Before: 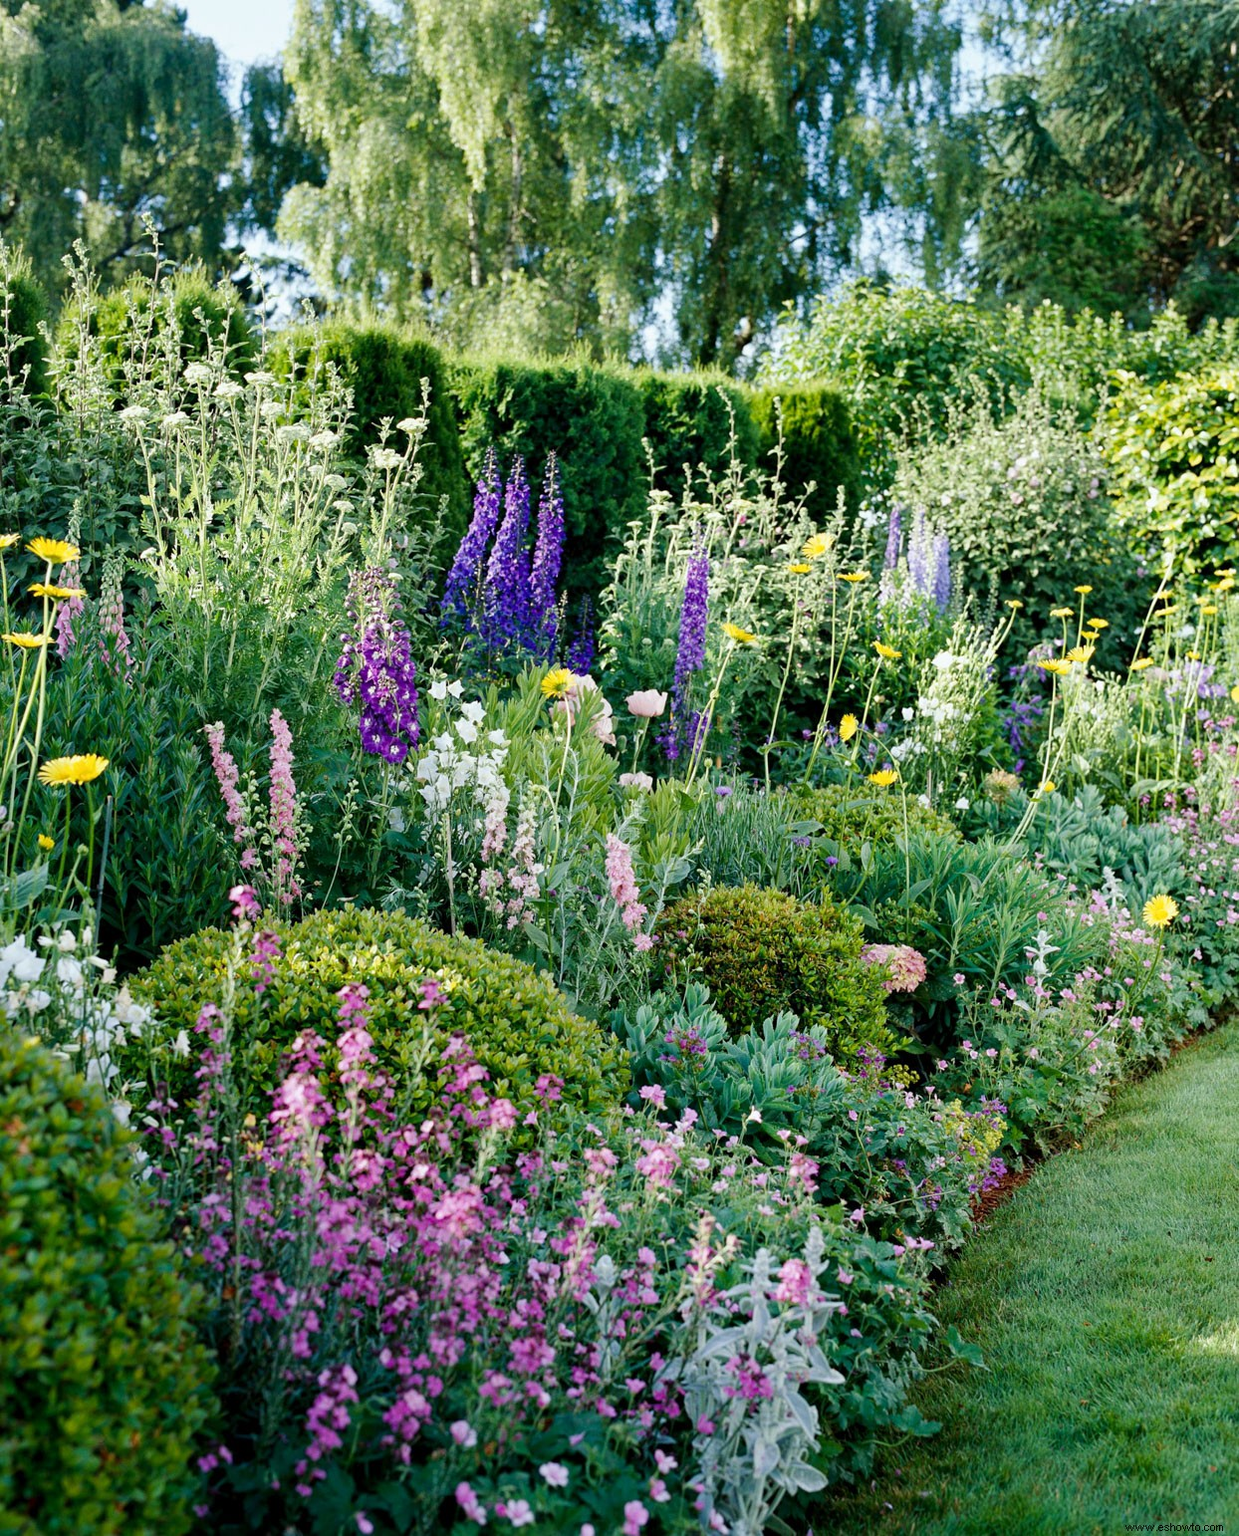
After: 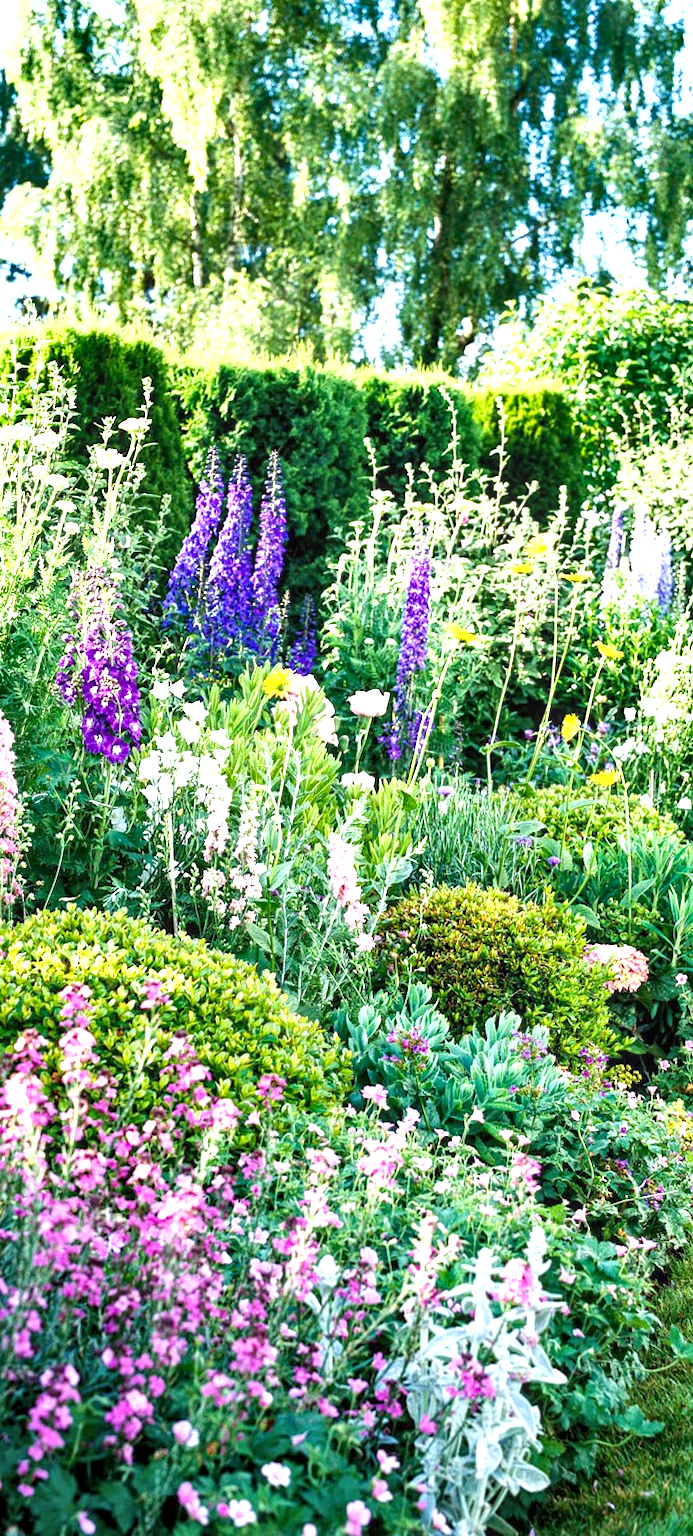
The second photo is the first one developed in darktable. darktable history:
local contrast: on, module defaults
crop and rotate: left 22.497%, right 21.49%
exposure: black level correction 0, exposure 1.41 EV, compensate highlight preservation false
shadows and highlights: shadows 47.54, highlights -42.93, soften with gaussian
